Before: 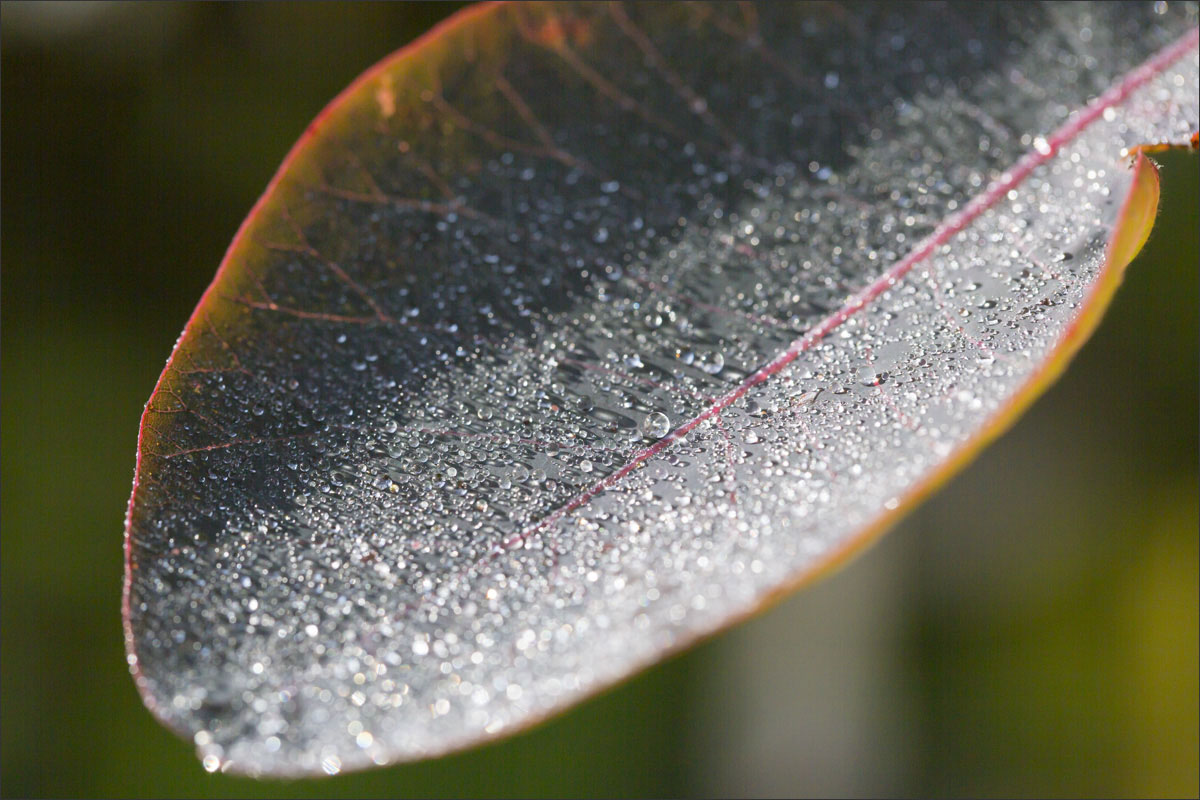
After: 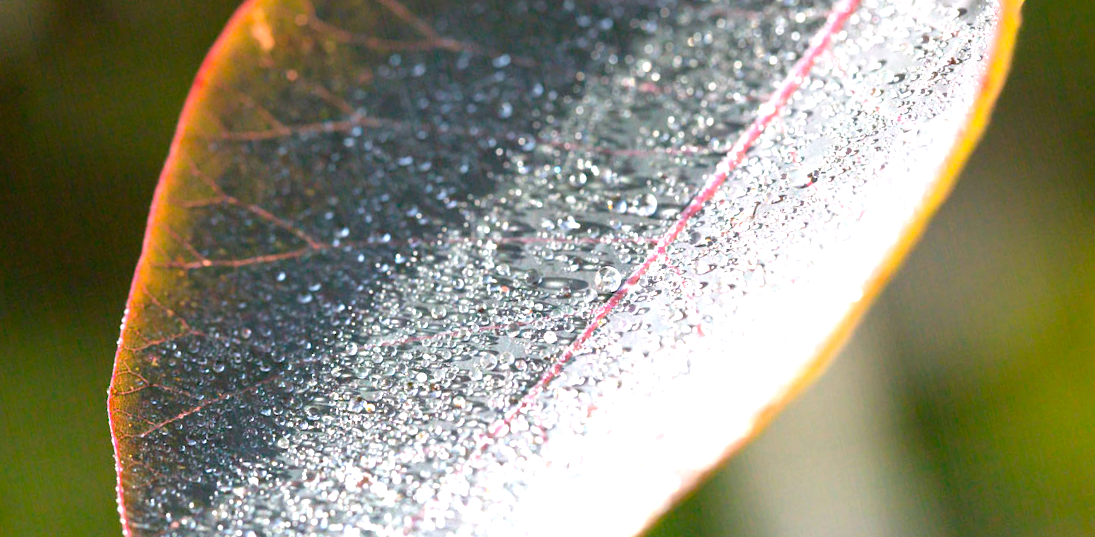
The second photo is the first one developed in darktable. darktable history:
graduated density: on, module defaults
exposure: black level correction 0, exposure 1.45 EV, compensate exposure bias true, compensate highlight preservation false
rotate and perspective: rotation -14.8°, crop left 0.1, crop right 0.903, crop top 0.25, crop bottom 0.748
